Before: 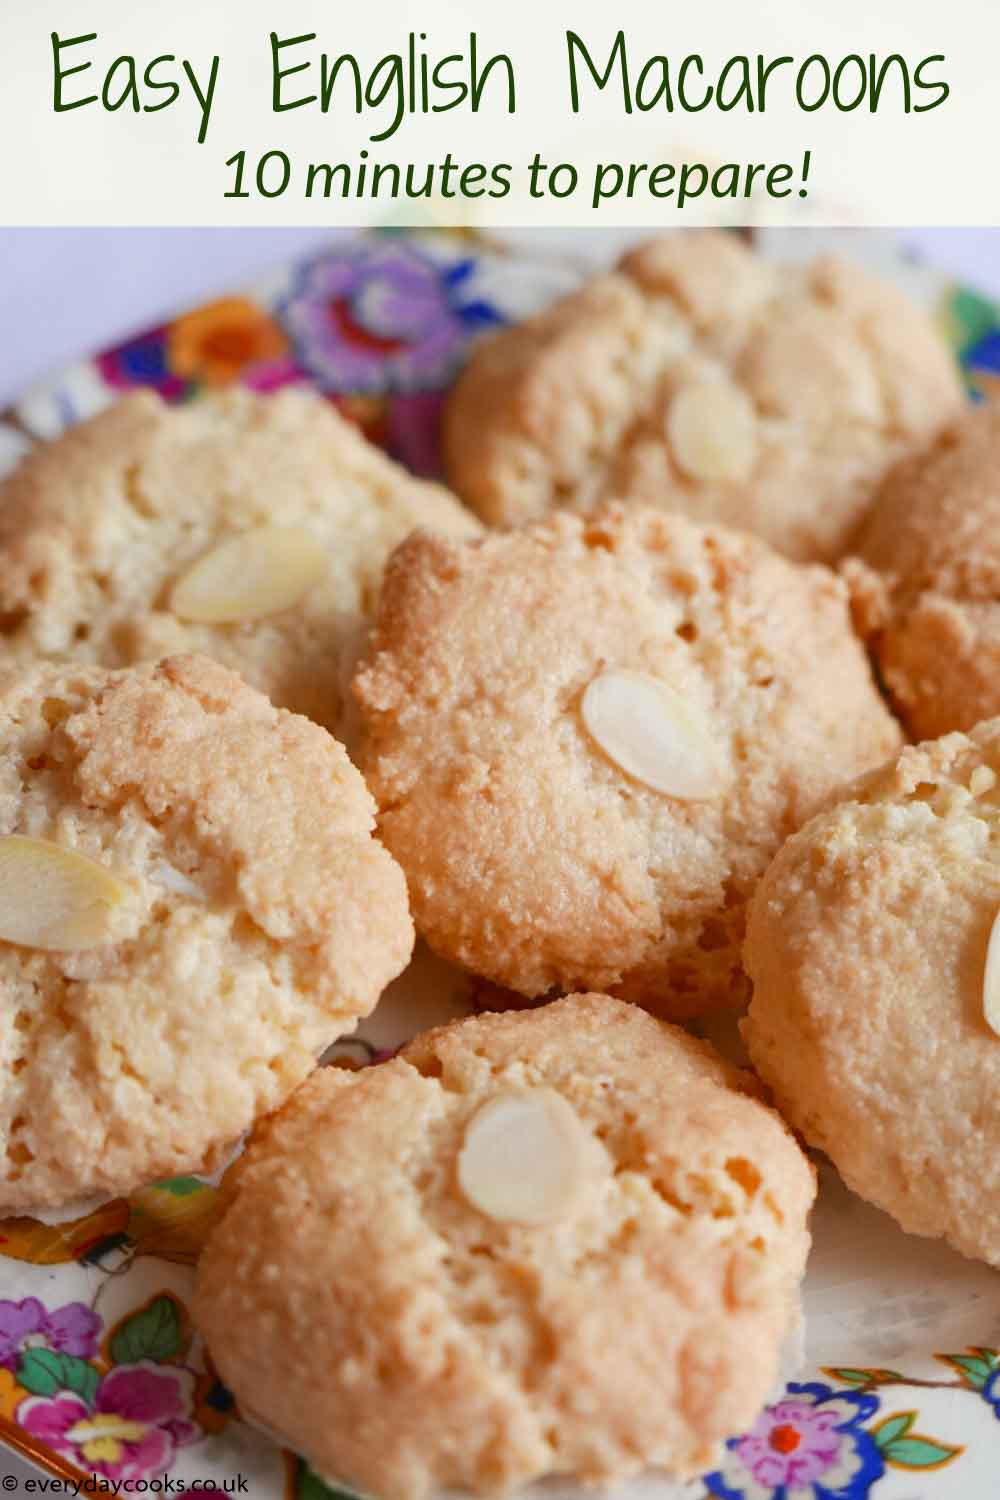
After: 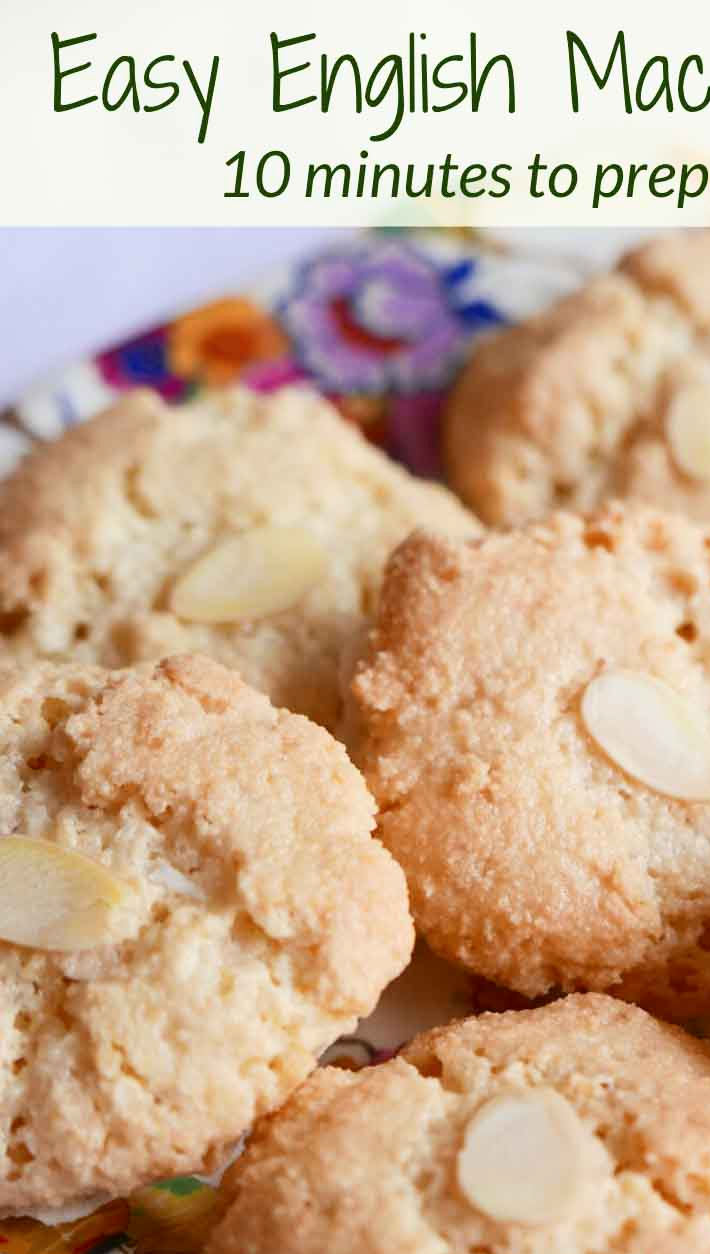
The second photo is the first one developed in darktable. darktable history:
contrast brightness saturation: contrast 0.152, brightness 0.044
crop: right 28.974%, bottom 16.353%
